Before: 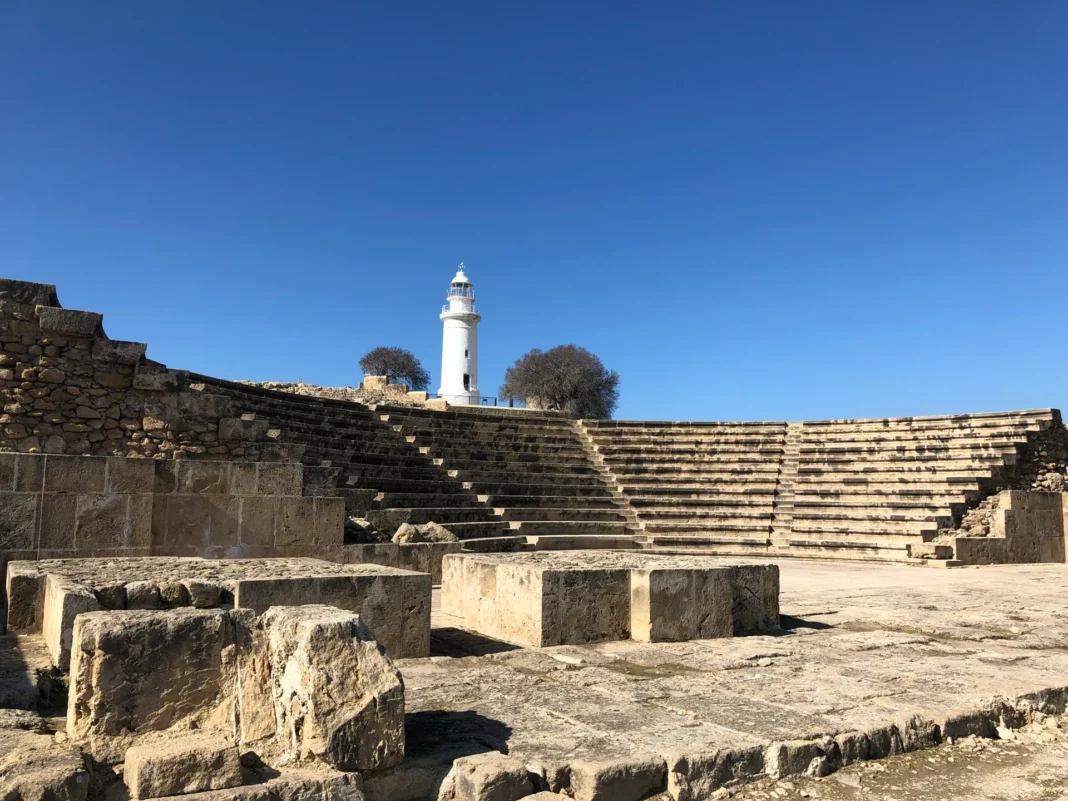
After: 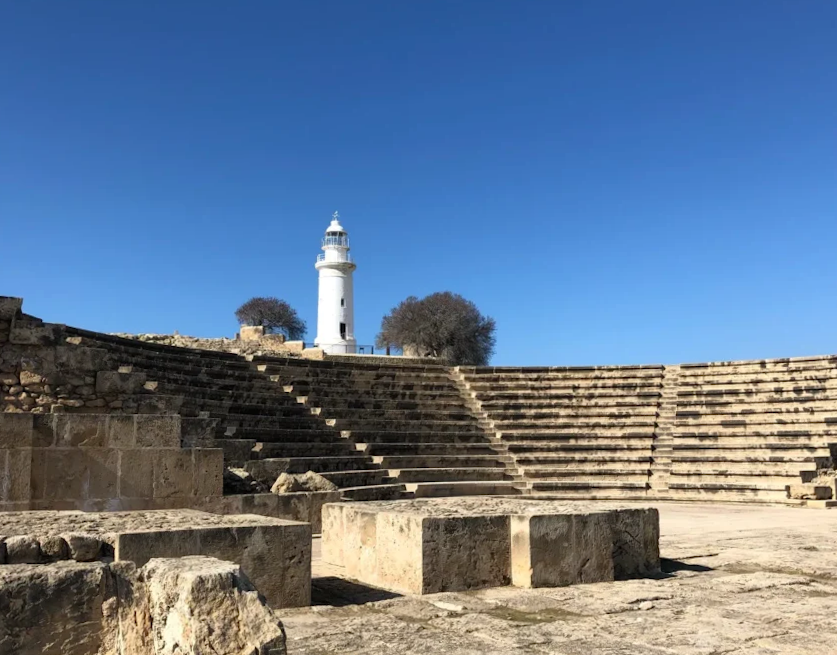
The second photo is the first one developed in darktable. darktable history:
crop: left 11.225%, top 5.381%, right 9.565%, bottom 10.314%
rotate and perspective: rotation -1°, crop left 0.011, crop right 0.989, crop top 0.025, crop bottom 0.975
